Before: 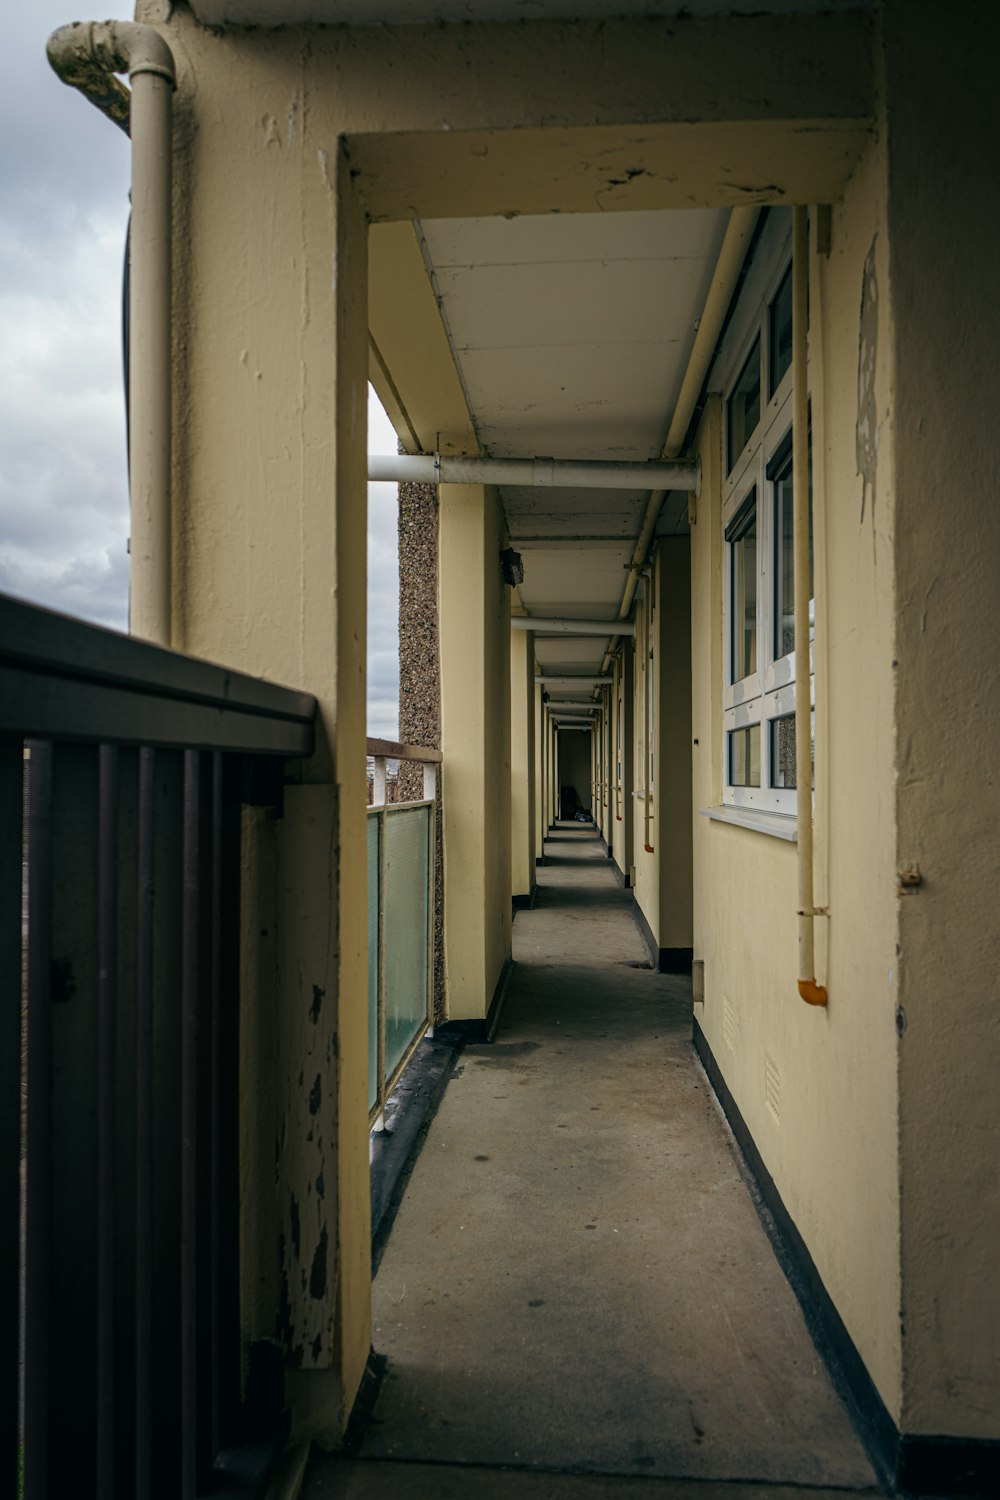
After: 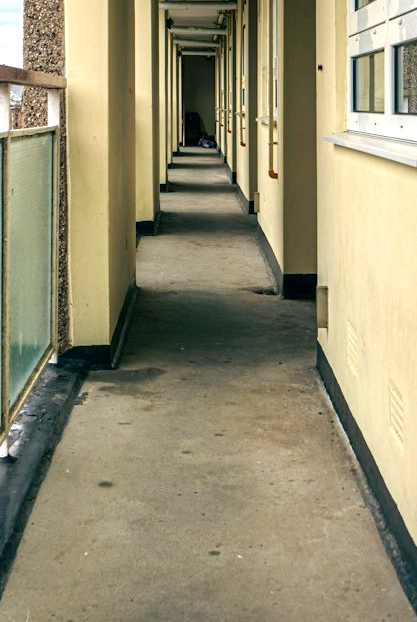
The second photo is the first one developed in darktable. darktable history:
exposure: black level correction 0.001, exposure 1.119 EV, compensate highlight preservation false
crop: left 37.673%, top 44.997%, right 20.6%, bottom 13.517%
